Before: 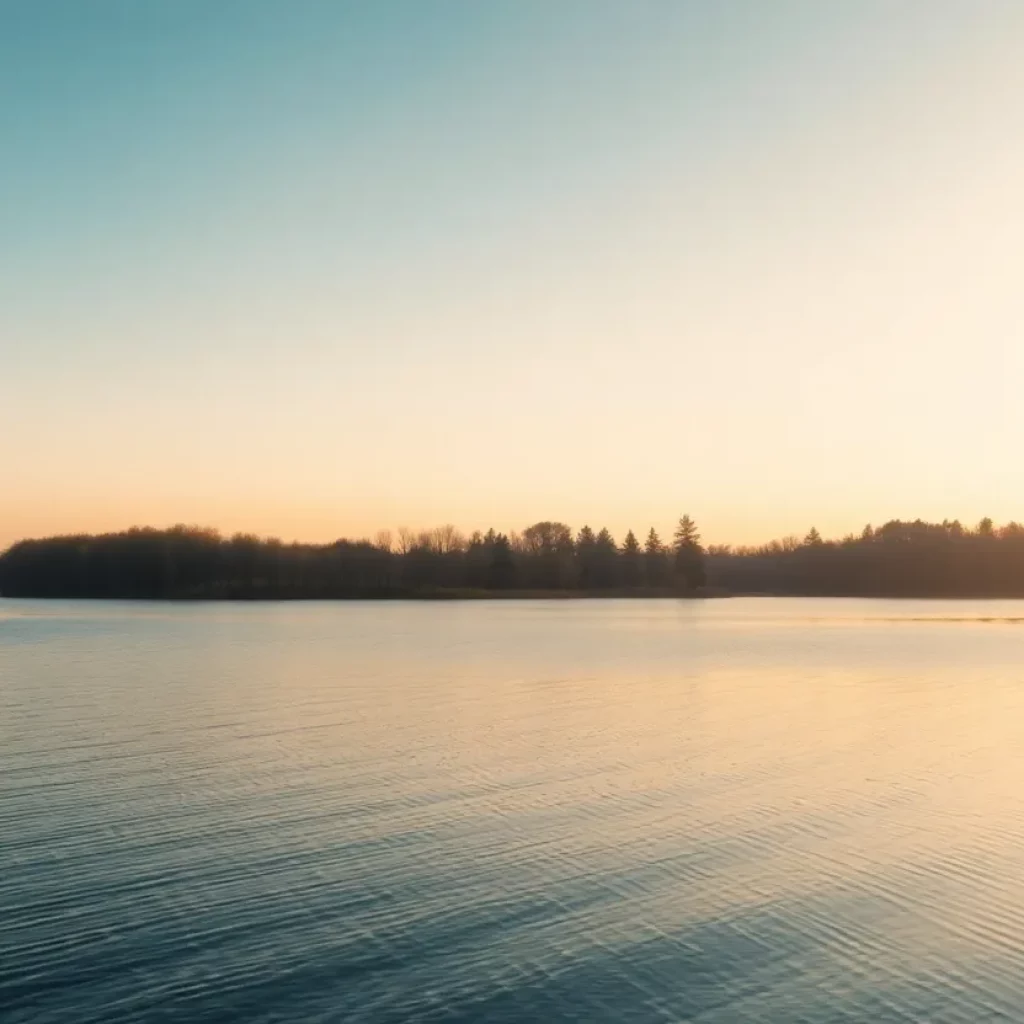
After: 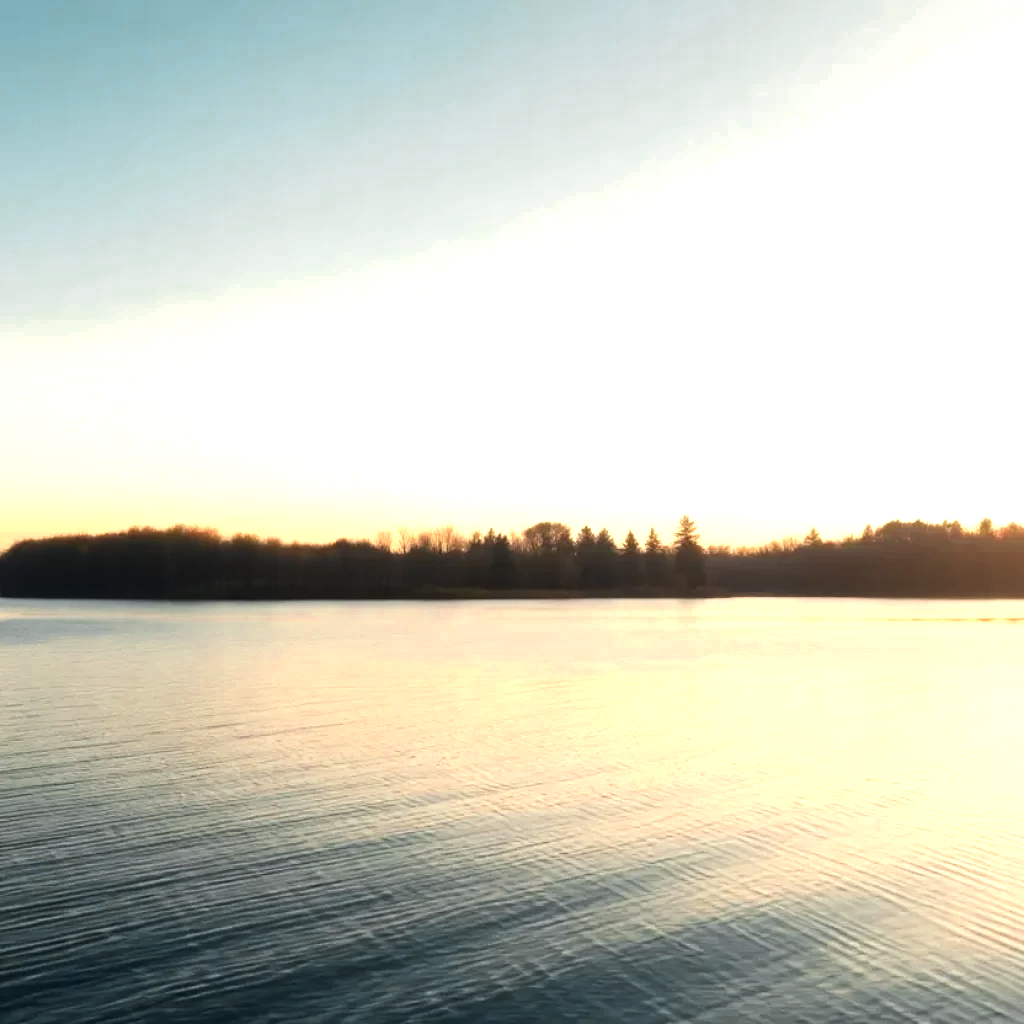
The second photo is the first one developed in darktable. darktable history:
color zones: curves: ch0 [(0.004, 0.305) (0.261, 0.623) (0.389, 0.399) (0.708, 0.571) (0.947, 0.34)]; ch1 [(0.025, 0.645) (0.229, 0.584) (0.326, 0.551) (0.484, 0.262) (0.757, 0.643)]
tone equalizer: -8 EV -0.767 EV, -7 EV -0.688 EV, -6 EV -0.626 EV, -5 EV -0.381 EV, -3 EV 0.387 EV, -2 EV 0.6 EV, -1 EV 0.675 EV, +0 EV 0.75 EV, edges refinement/feathering 500, mask exposure compensation -1.57 EV, preserve details no
